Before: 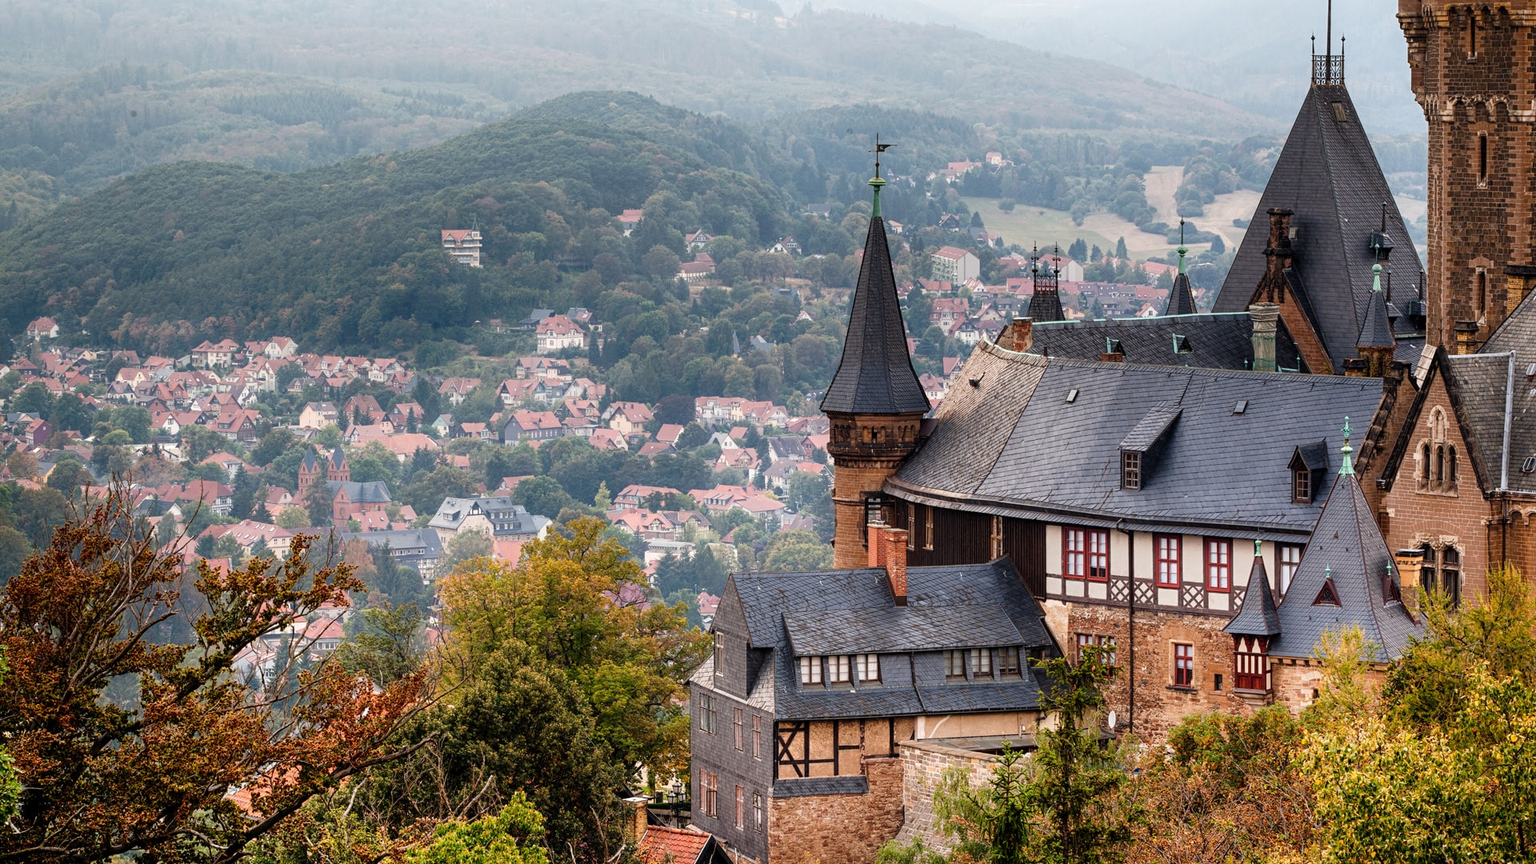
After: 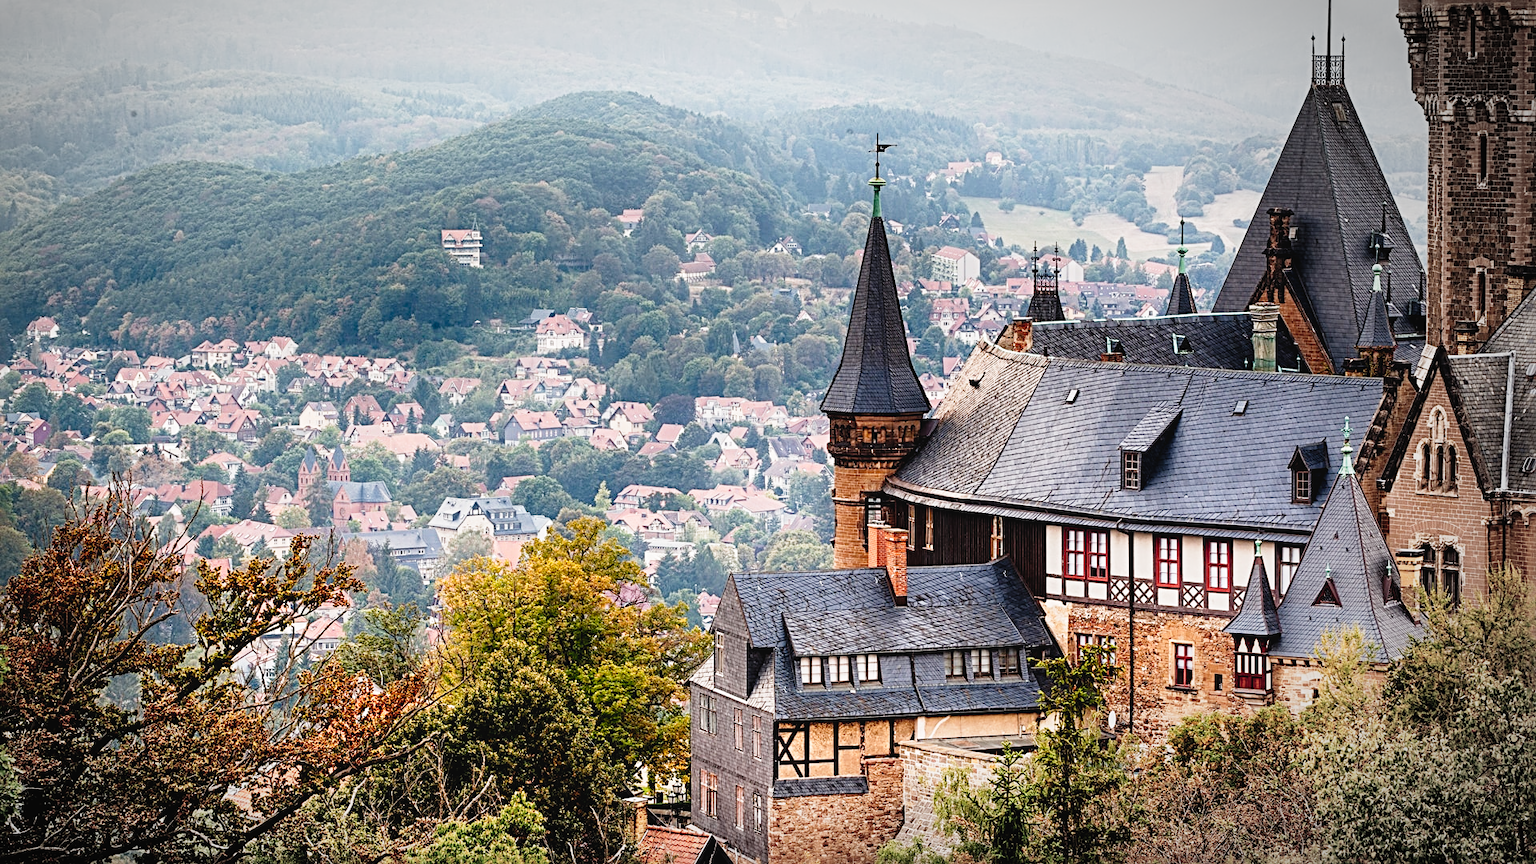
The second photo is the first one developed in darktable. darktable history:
vignetting: saturation -0.643, center (-0.123, -0.002), automatic ratio true
tone curve: curves: ch0 [(0.003, 0.032) (0.037, 0.037) (0.142, 0.117) (0.279, 0.311) (0.405, 0.49) (0.526, 0.651) (0.722, 0.857) (0.875, 0.946) (1, 0.98)]; ch1 [(0, 0) (0.305, 0.325) (0.453, 0.437) (0.482, 0.474) (0.501, 0.498) (0.515, 0.523) (0.559, 0.591) (0.6, 0.643) (0.656, 0.707) (1, 1)]; ch2 [(0, 0) (0.323, 0.277) (0.424, 0.396) (0.479, 0.484) (0.499, 0.502) (0.515, 0.537) (0.573, 0.602) (0.653, 0.675) (0.75, 0.756) (1, 1)], preserve colors none
sharpen: radius 3.982
